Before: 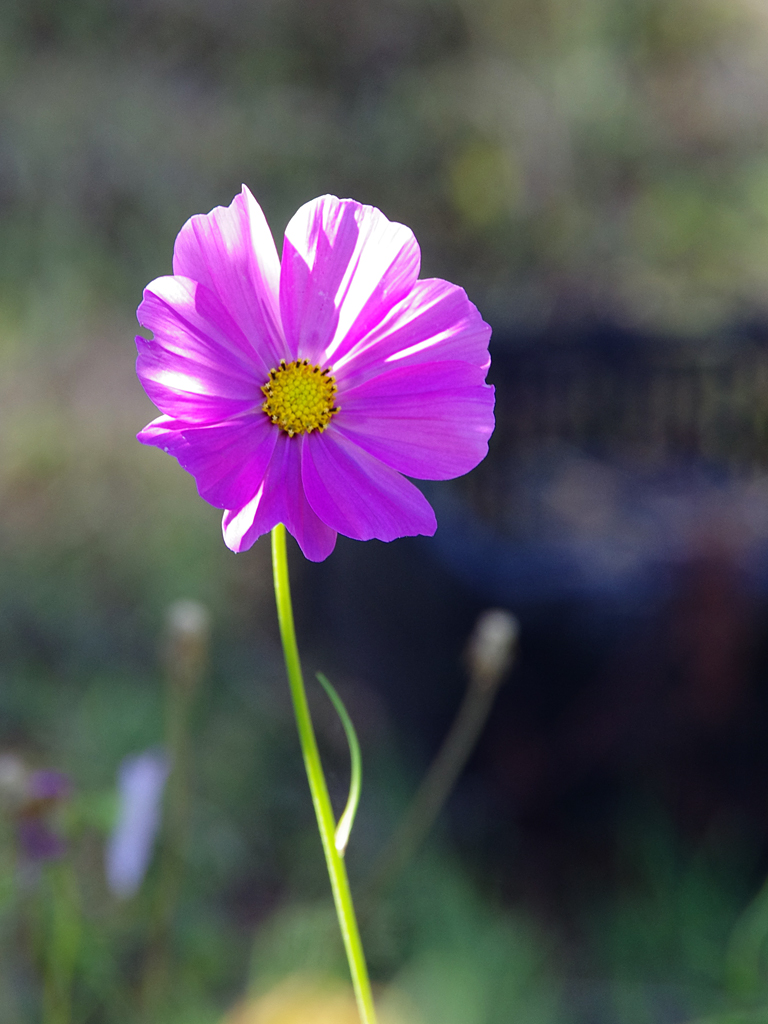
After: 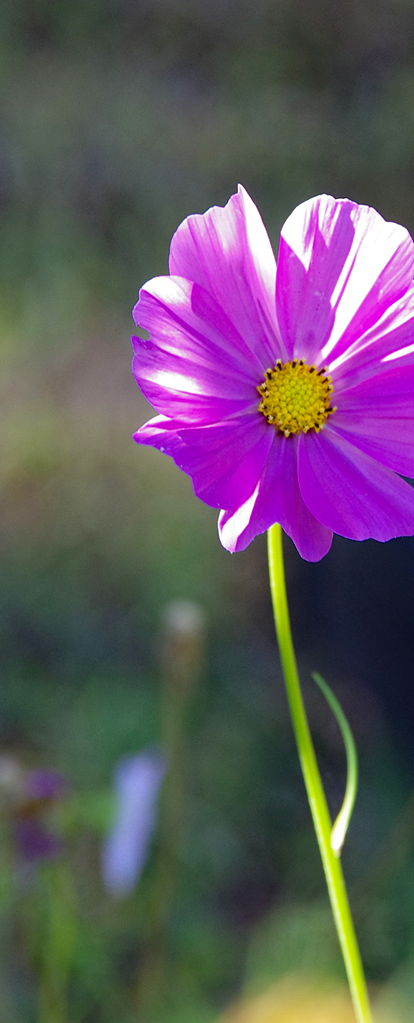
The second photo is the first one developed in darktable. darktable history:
haze removal: strength 0.28, distance 0.255, compatibility mode true, adaptive false
color zones: curves: ch0 [(0.068, 0.464) (0.25, 0.5) (0.48, 0.508) (0.75, 0.536) (0.886, 0.476) (0.967, 0.456)]; ch1 [(0.066, 0.456) (0.25, 0.5) (0.616, 0.508) (0.746, 0.56) (0.934, 0.444)]
crop: left 0.613%, right 45.461%, bottom 0.092%
